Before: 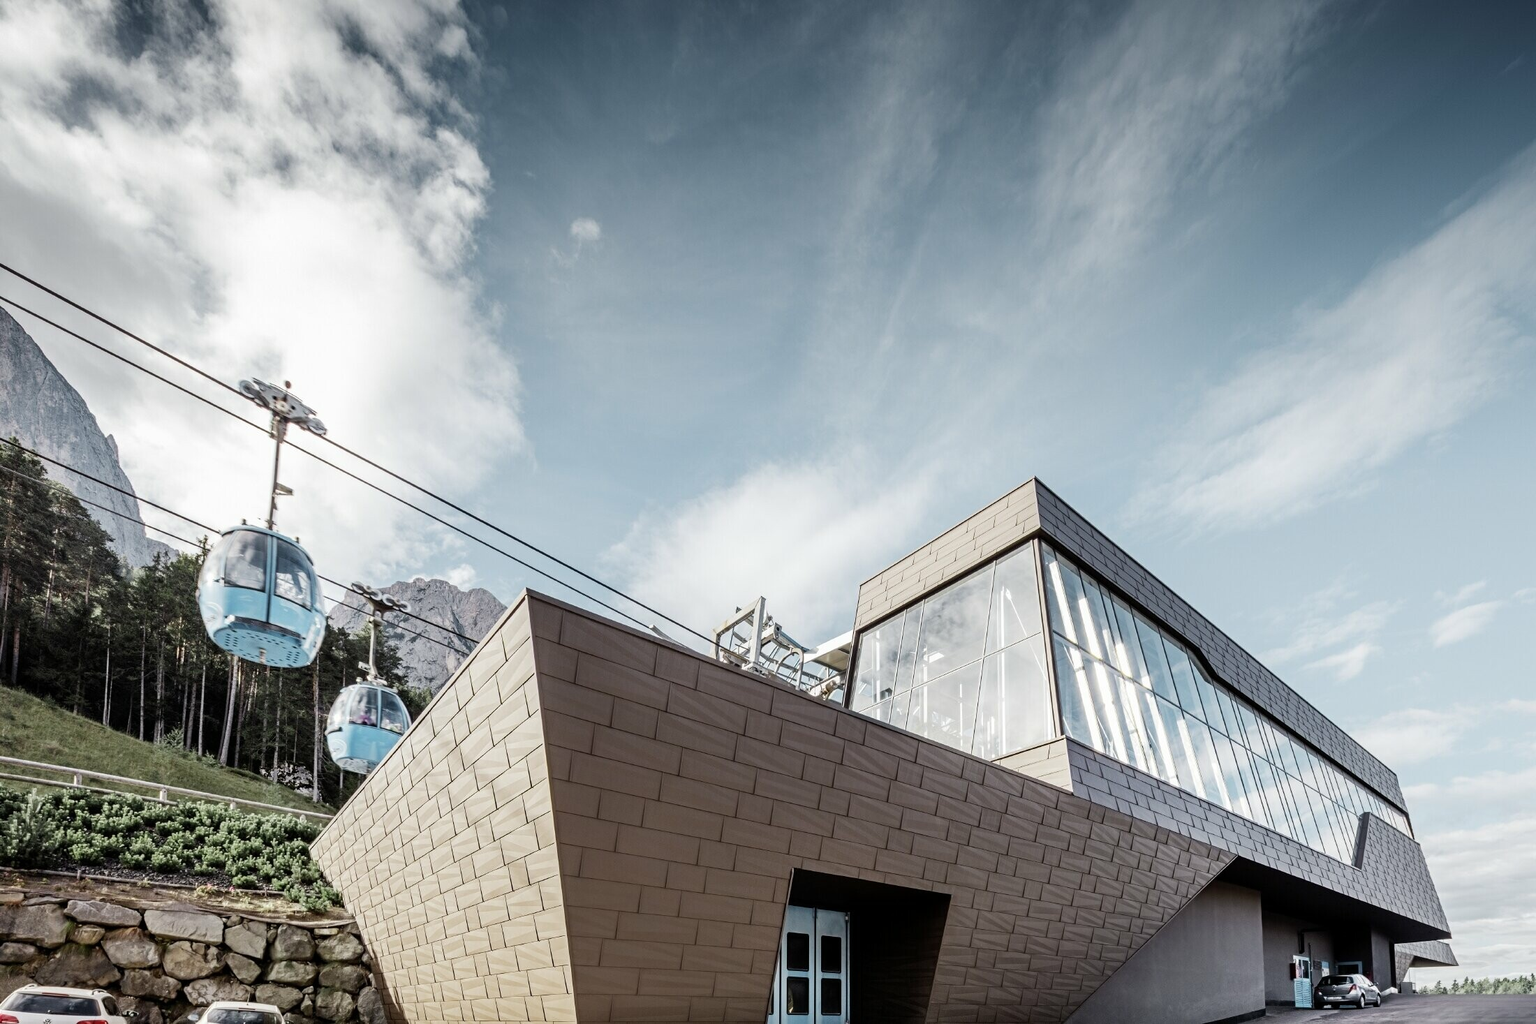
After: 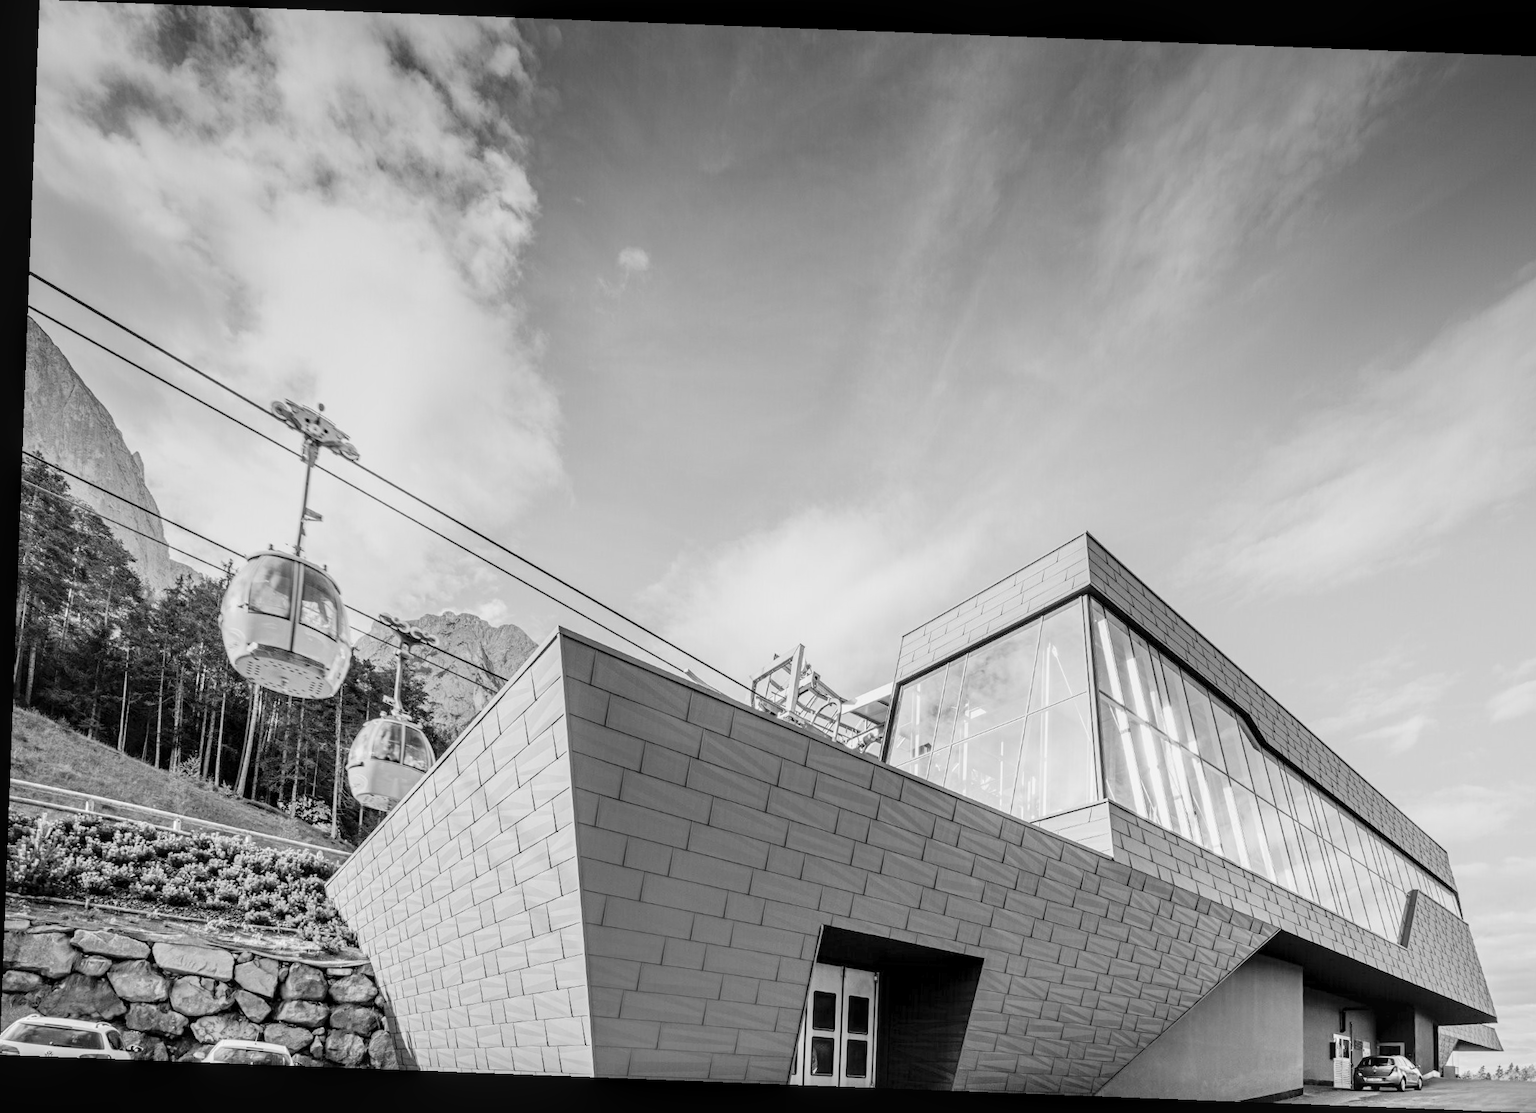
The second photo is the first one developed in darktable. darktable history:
graduated density: on, module defaults
local contrast: on, module defaults
crop and rotate: right 5.167%
global tonemap: drago (0.7, 100)
monochrome: a -35.87, b 49.73, size 1.7
rotate and perspective: rotation 2.17°, automatic cropping off
